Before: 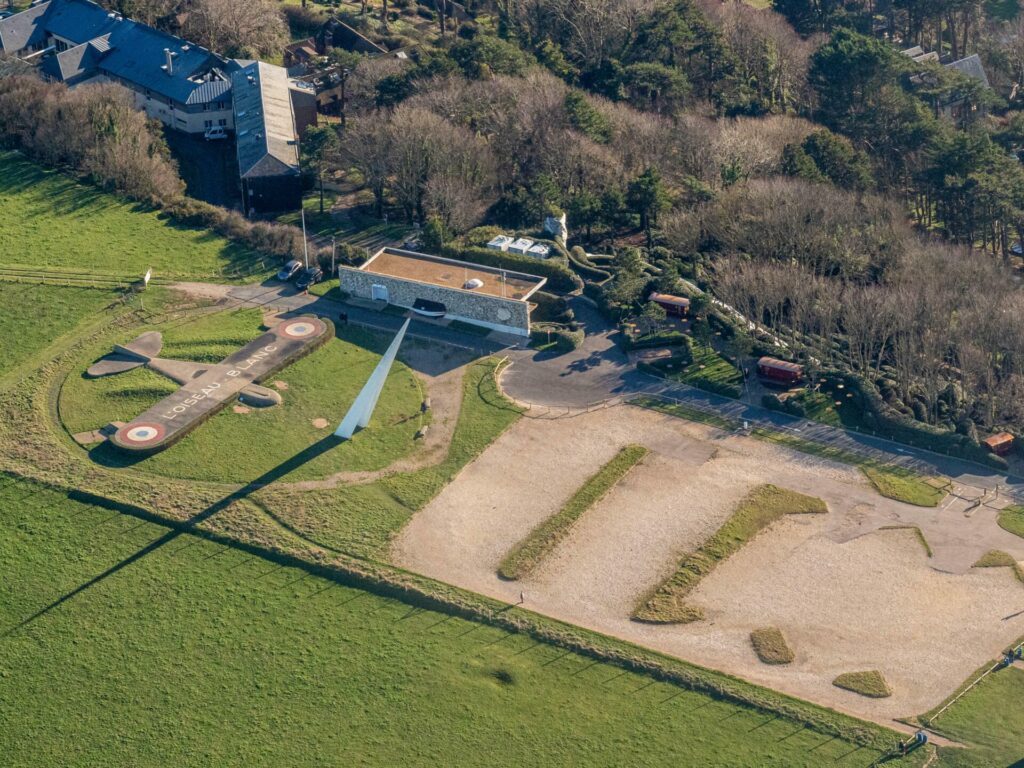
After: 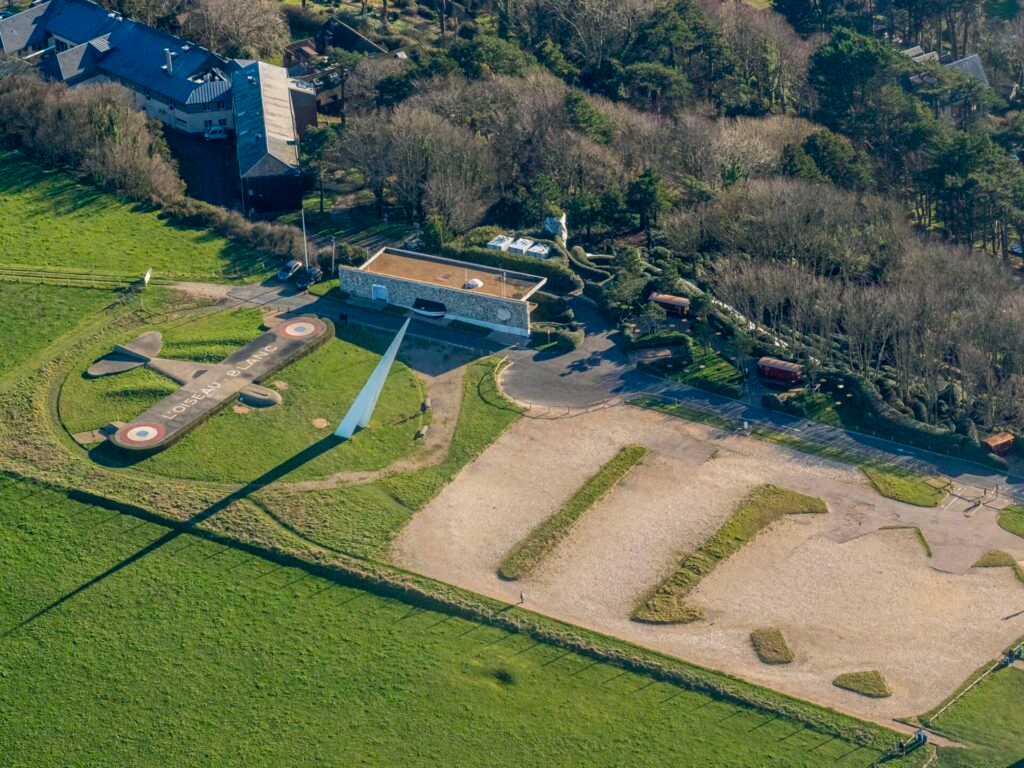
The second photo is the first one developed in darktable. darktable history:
color balance rgb: power › luminance -7.529%, power › chroma 1.09%, power › hue 215.59°, linear chroma grading › global chroma 14.789%, perceptual saturation grading › global saturation 0.336%, global vibrance 20%
